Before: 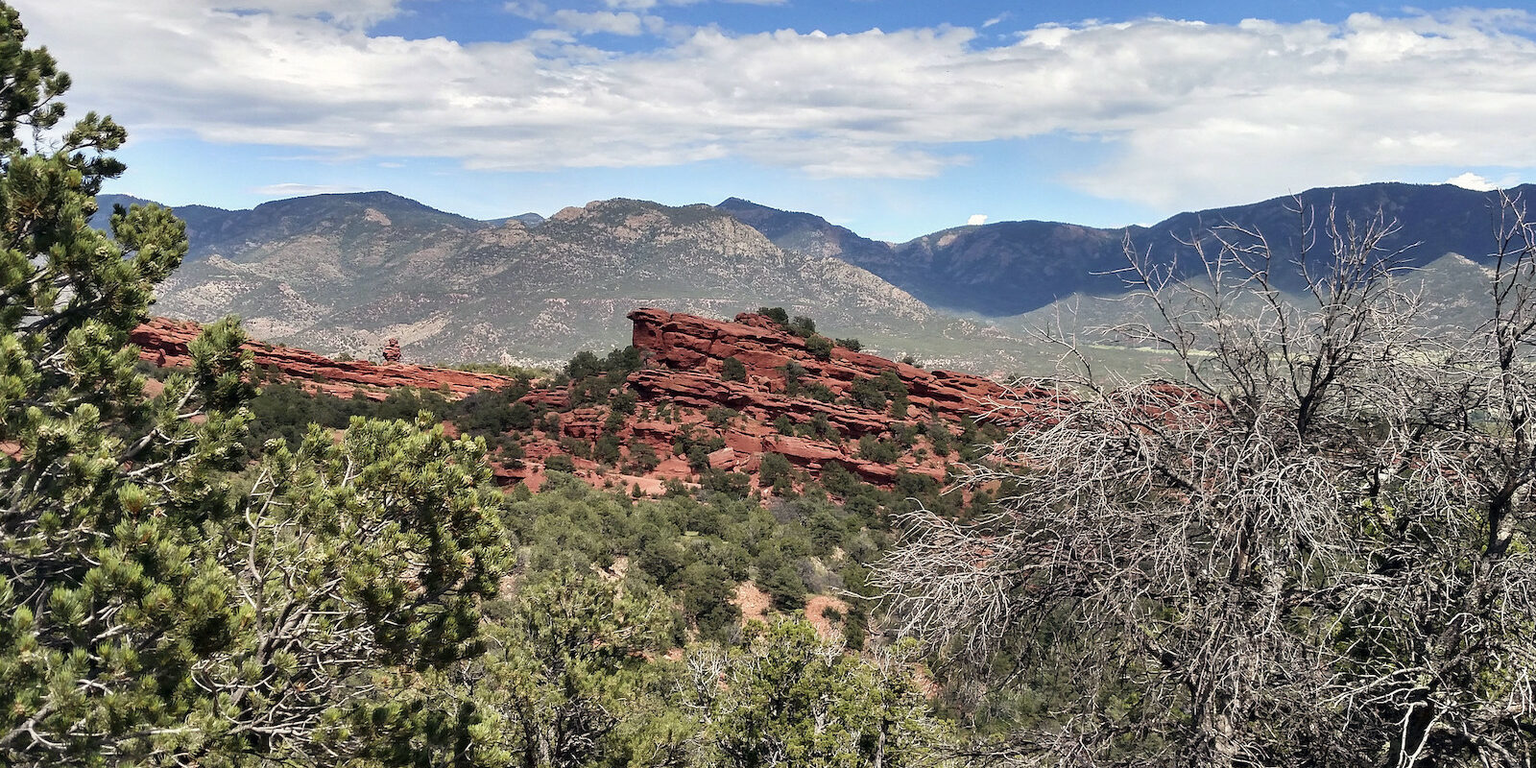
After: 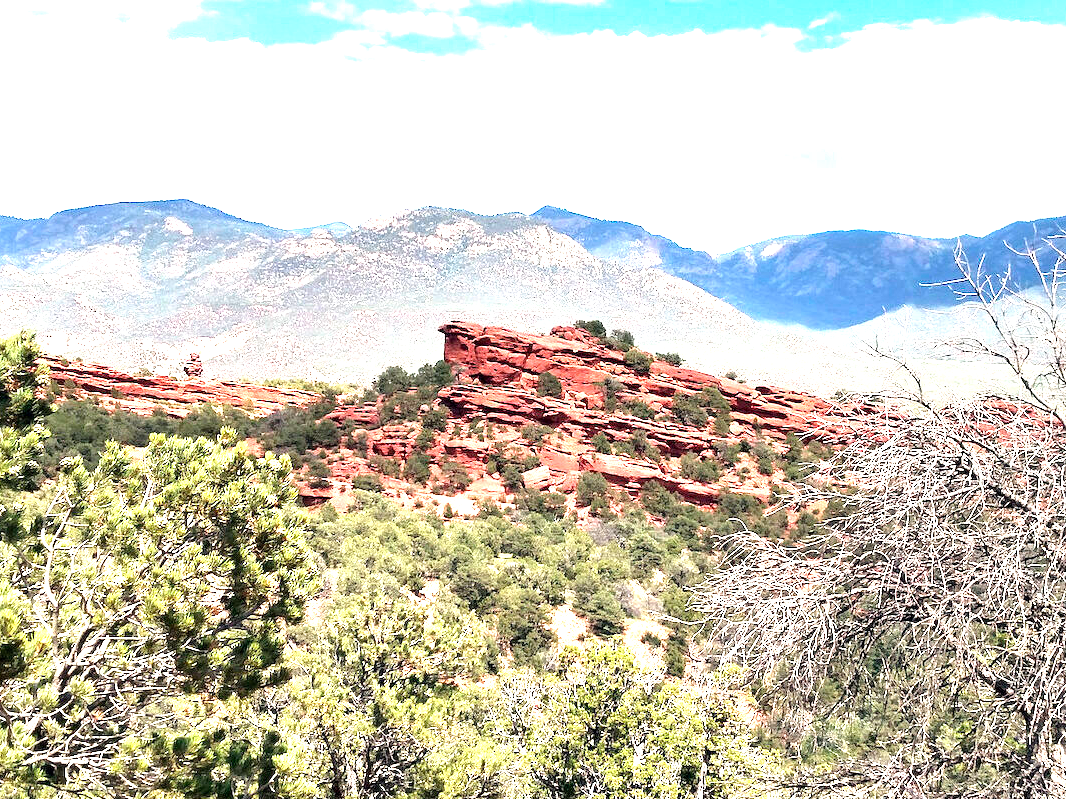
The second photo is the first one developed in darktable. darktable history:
crop and rotate: left 13.537%, right 19.796%
exposure: exposure 2.003 EV, compensate highlight preservation false
